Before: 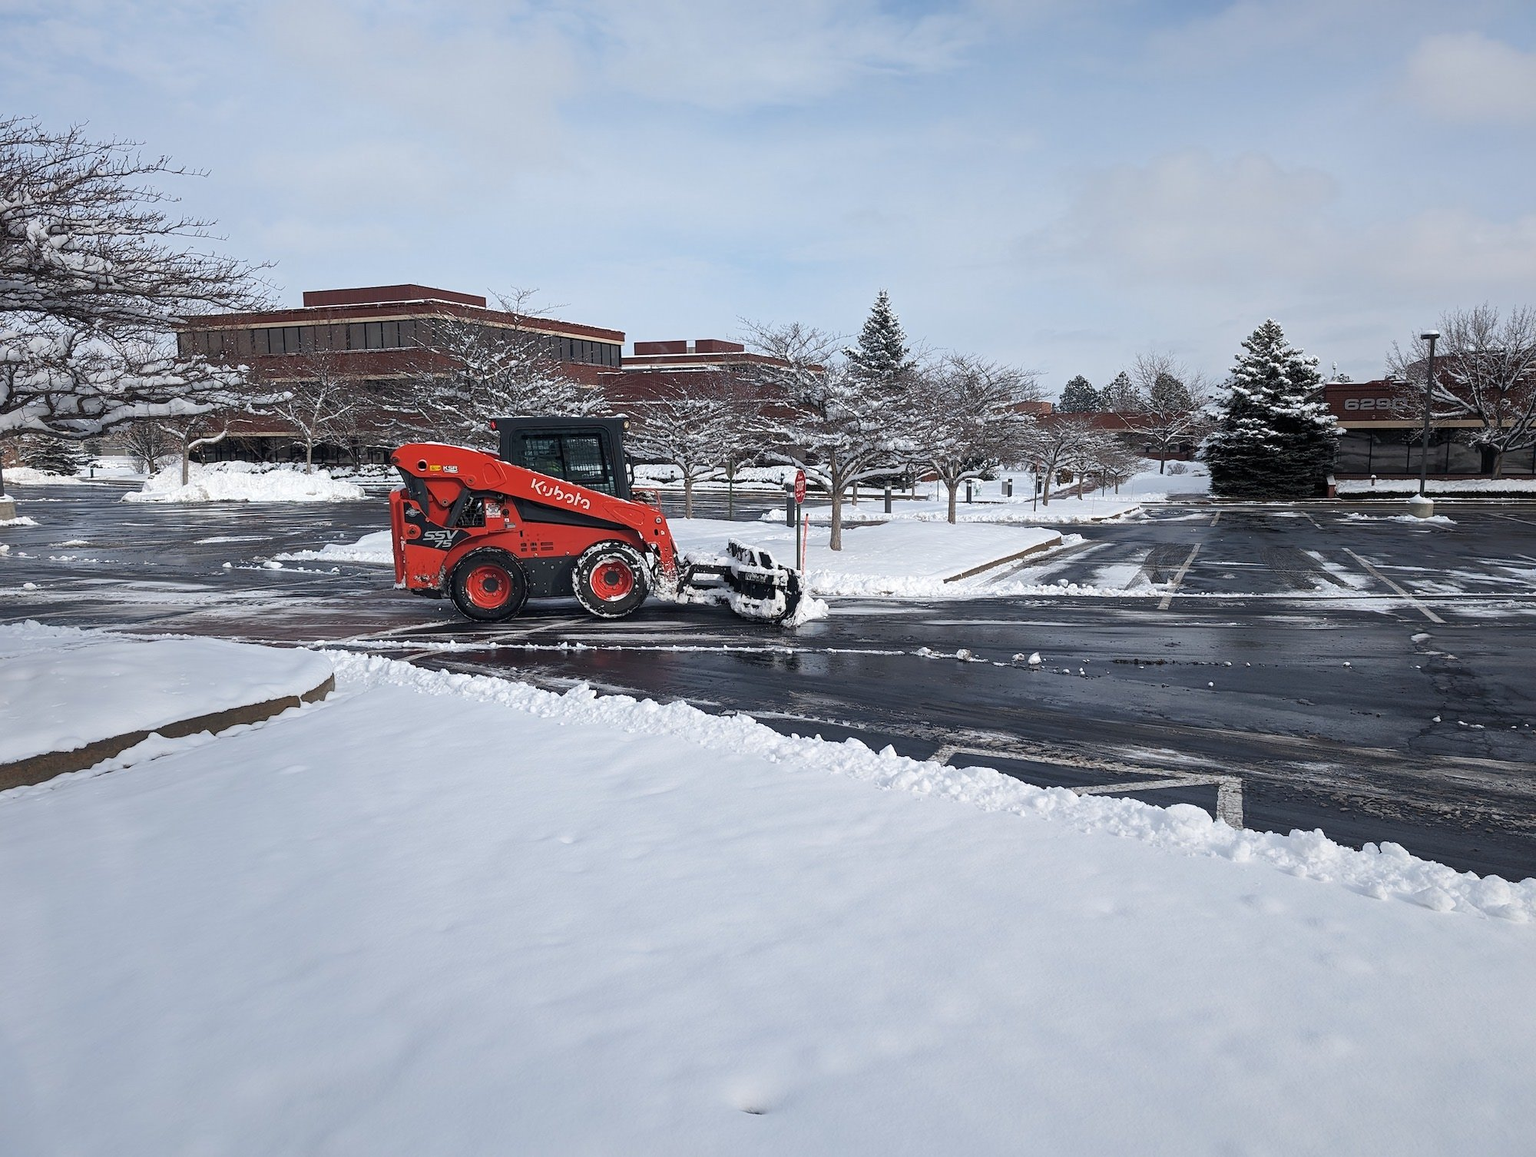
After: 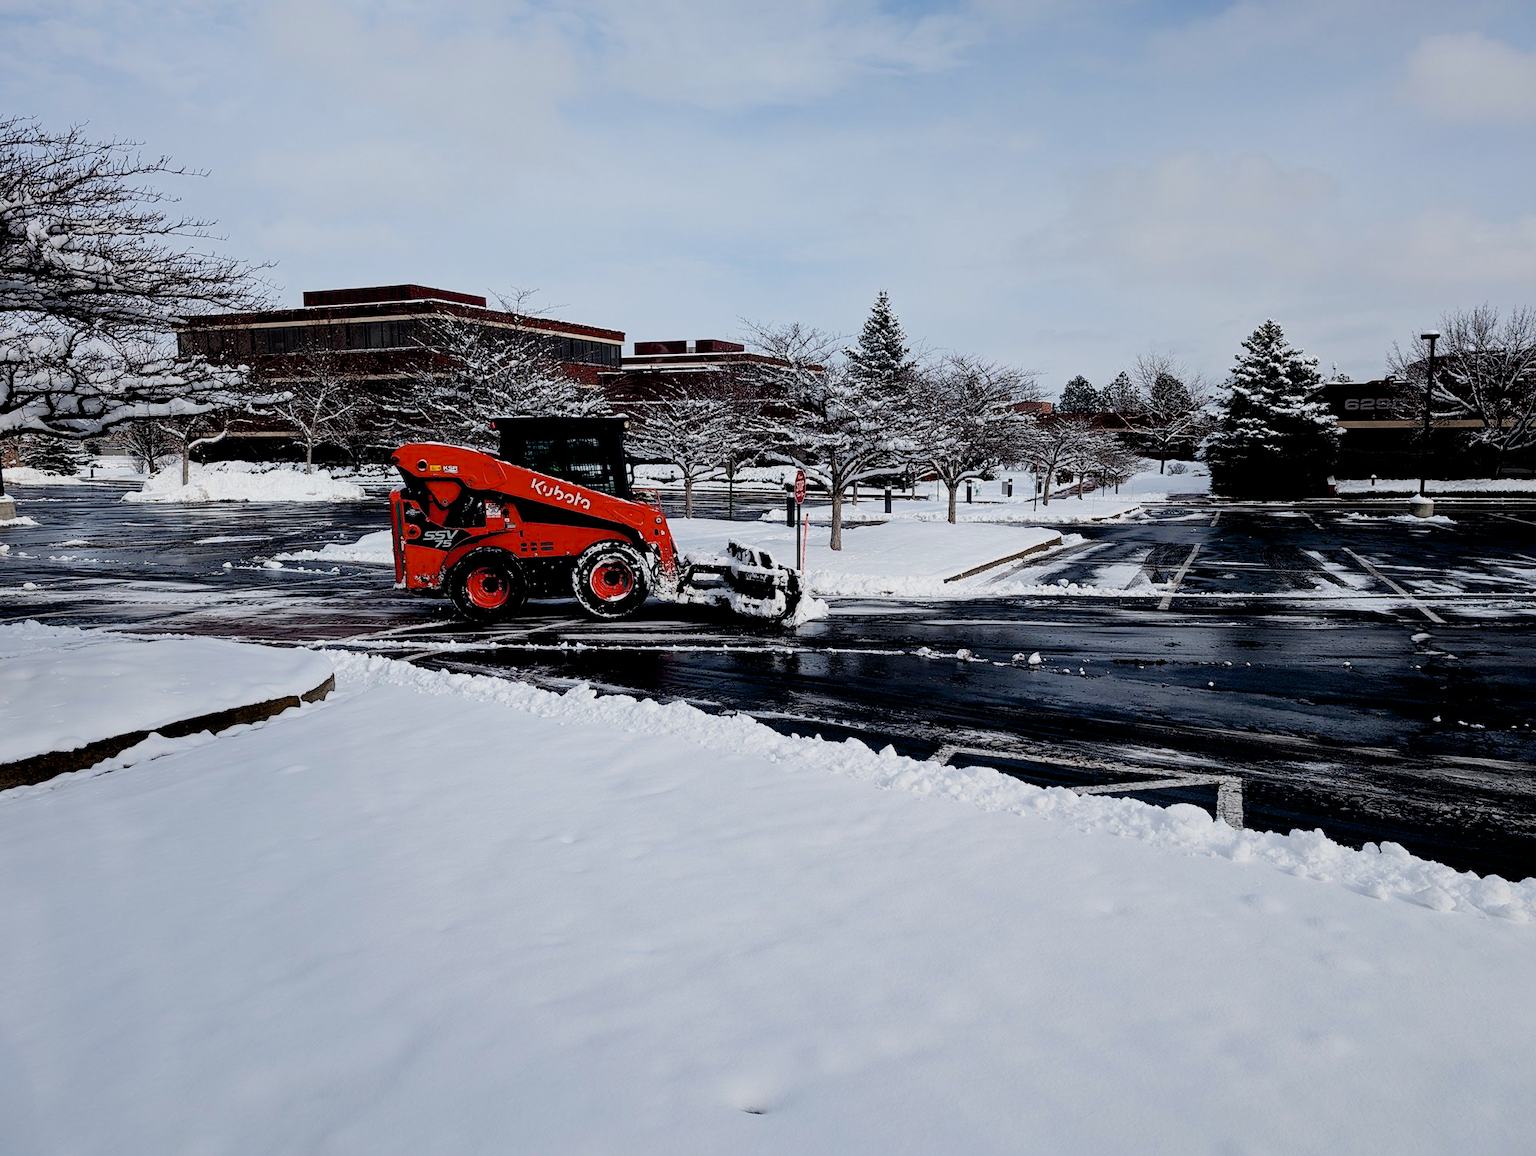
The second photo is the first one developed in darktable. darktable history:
exposure: black level correction 0.047, exposure 0.013 EV, compensate highlight preservation false
filmic rgb: black relative exposure -7.75 EV, white relative exposure 4.43 EV, hardness 3.76, latitude 49.43%, contrast 1.1
